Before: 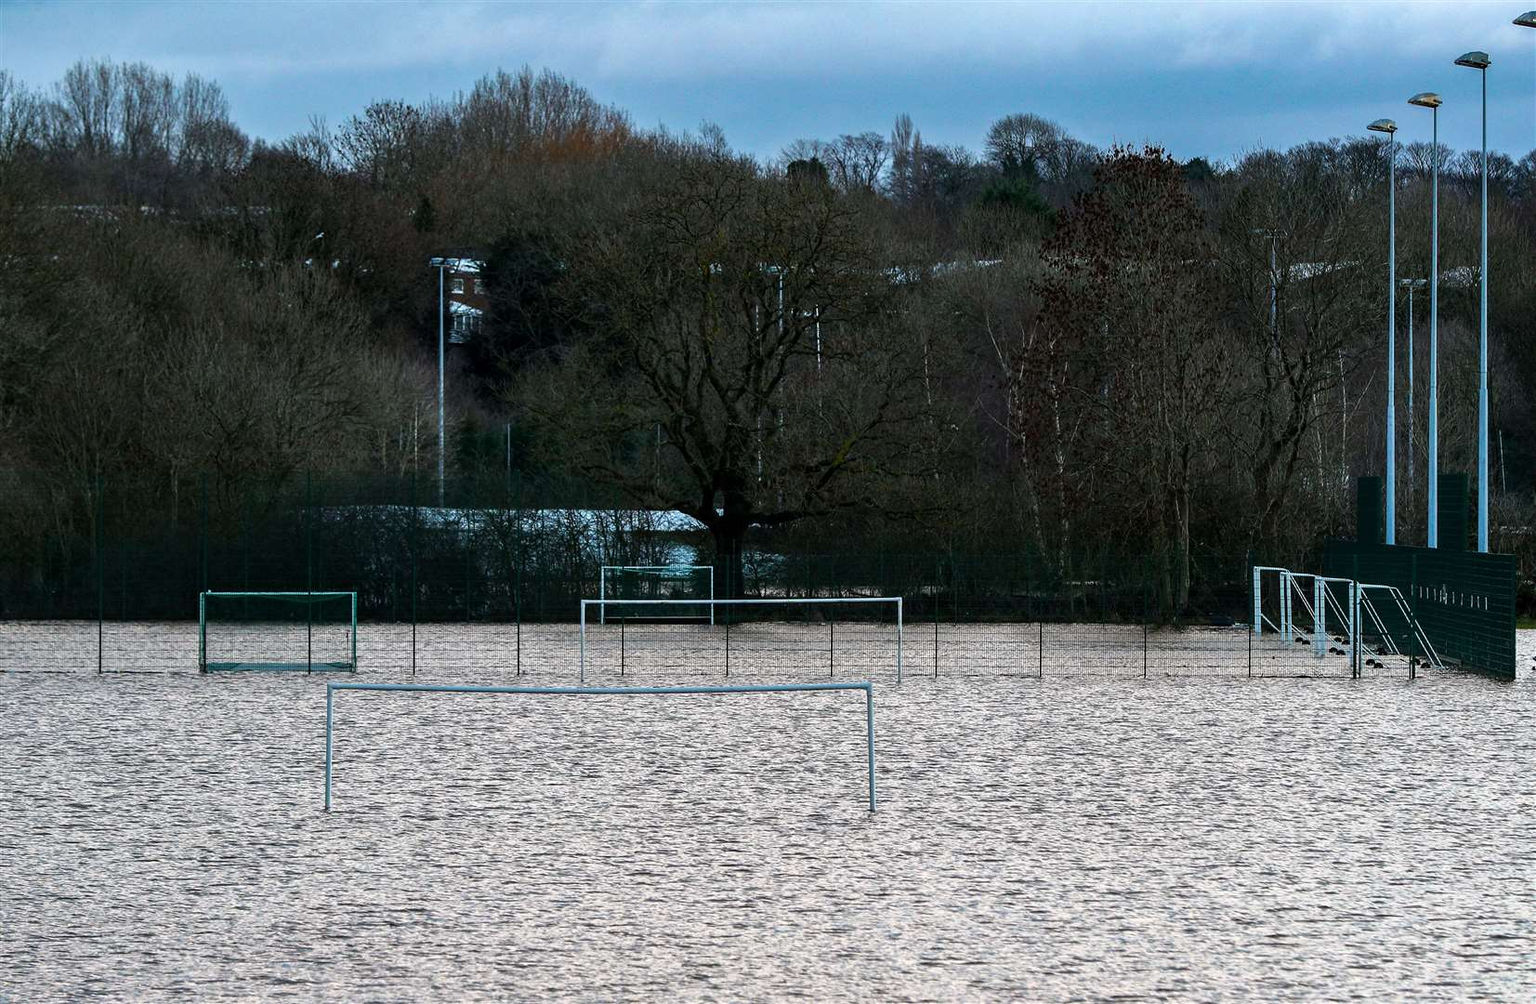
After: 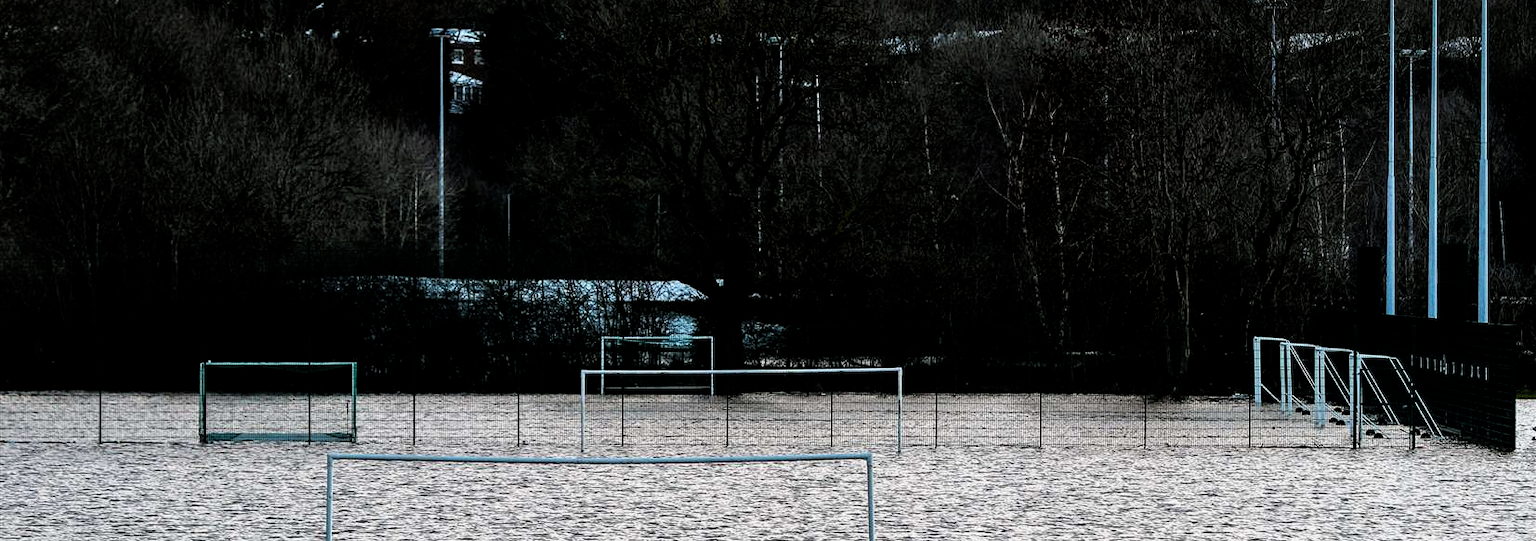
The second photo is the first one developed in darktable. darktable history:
filmic rgb: black relative exposure -6.31 EV, white relative exposure 2.79 EV, threshold 2.98 EV, target black luminance 0%, hardness 4.64, latitude 67.51%, contrast 1.294, shadows ↔ highlights balance -3.51%, enable highlight reconstruction true
crop and rotate: top 23.019%, bottom 22.994%
